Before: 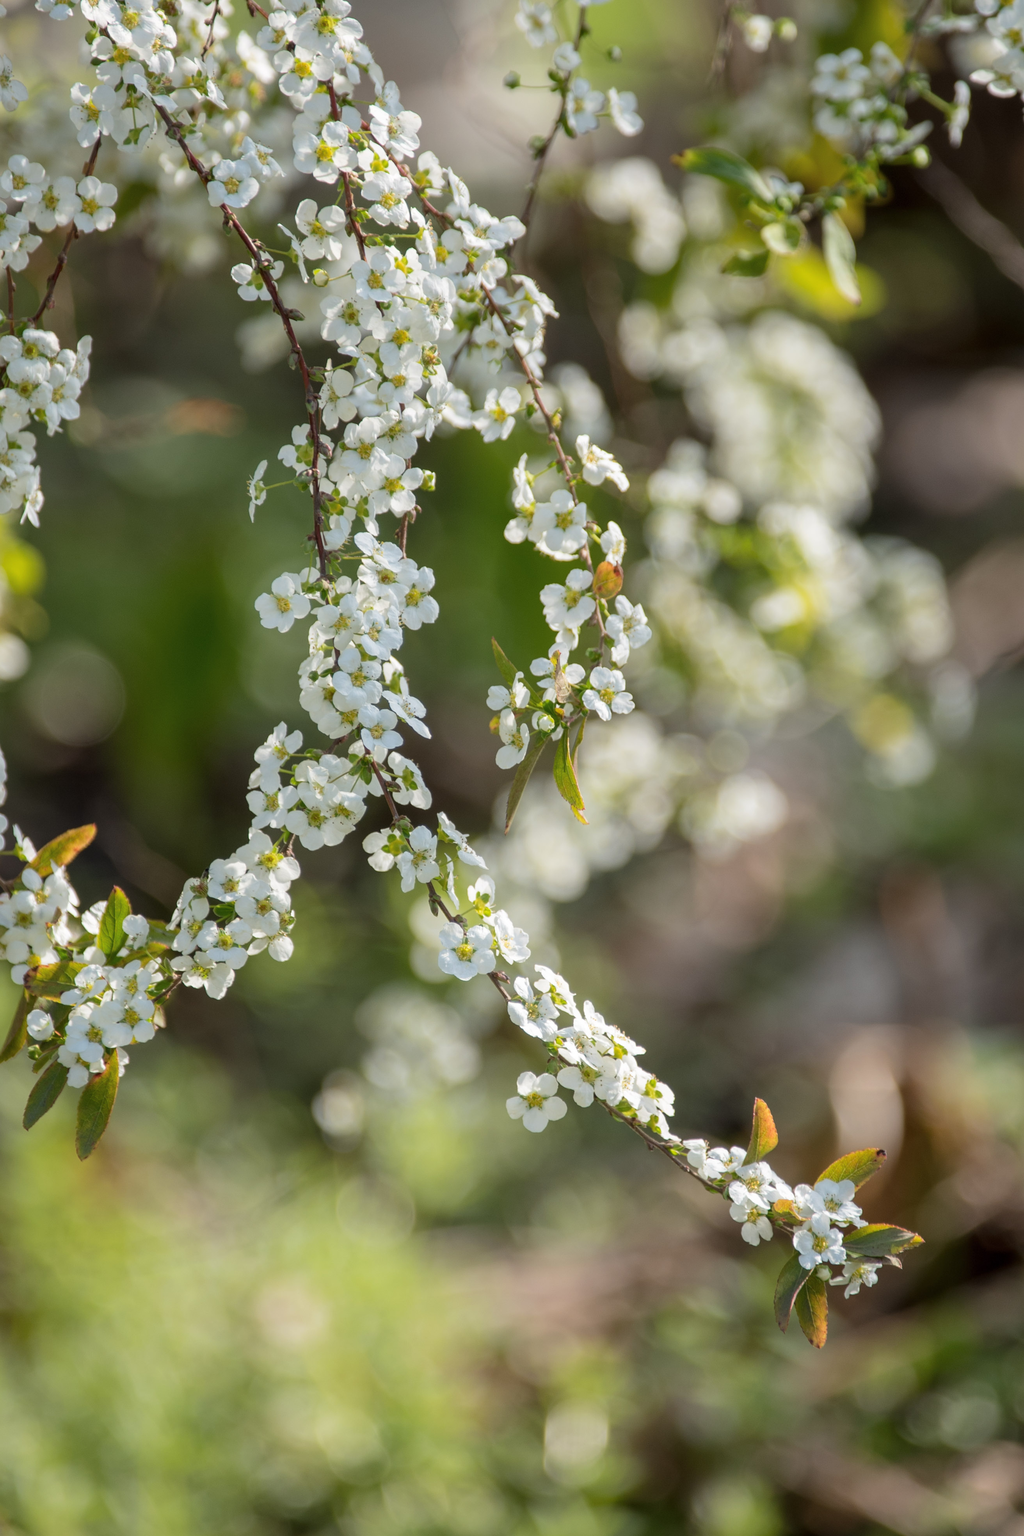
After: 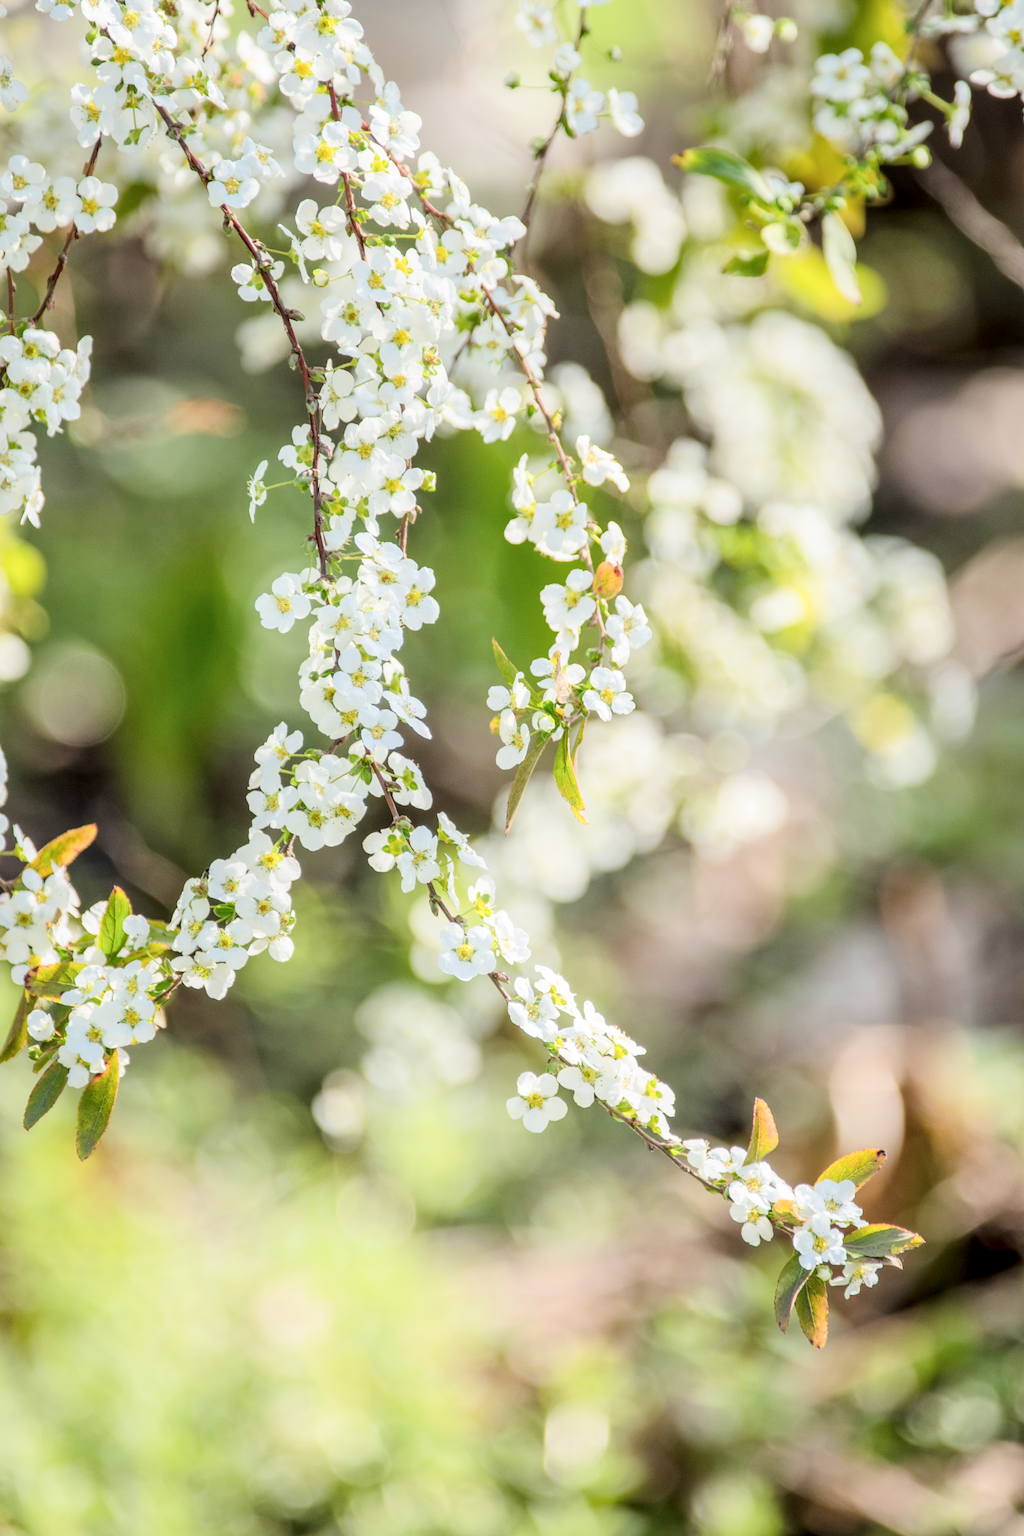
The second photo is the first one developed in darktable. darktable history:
local contrast: on, module defaults
exposure: black level correction 0, exposure 1.45 EV, compensate exposure bias true, compensate highlight preservation false
tone curve: curves: ch0 [(0, 0) (0.251, 0.254) (0.689, 0.733) (1, 1)]
filmic rgb: black relative exposure -7.32 EV, white relative exposure 5.09 EV, hardness 3.2
